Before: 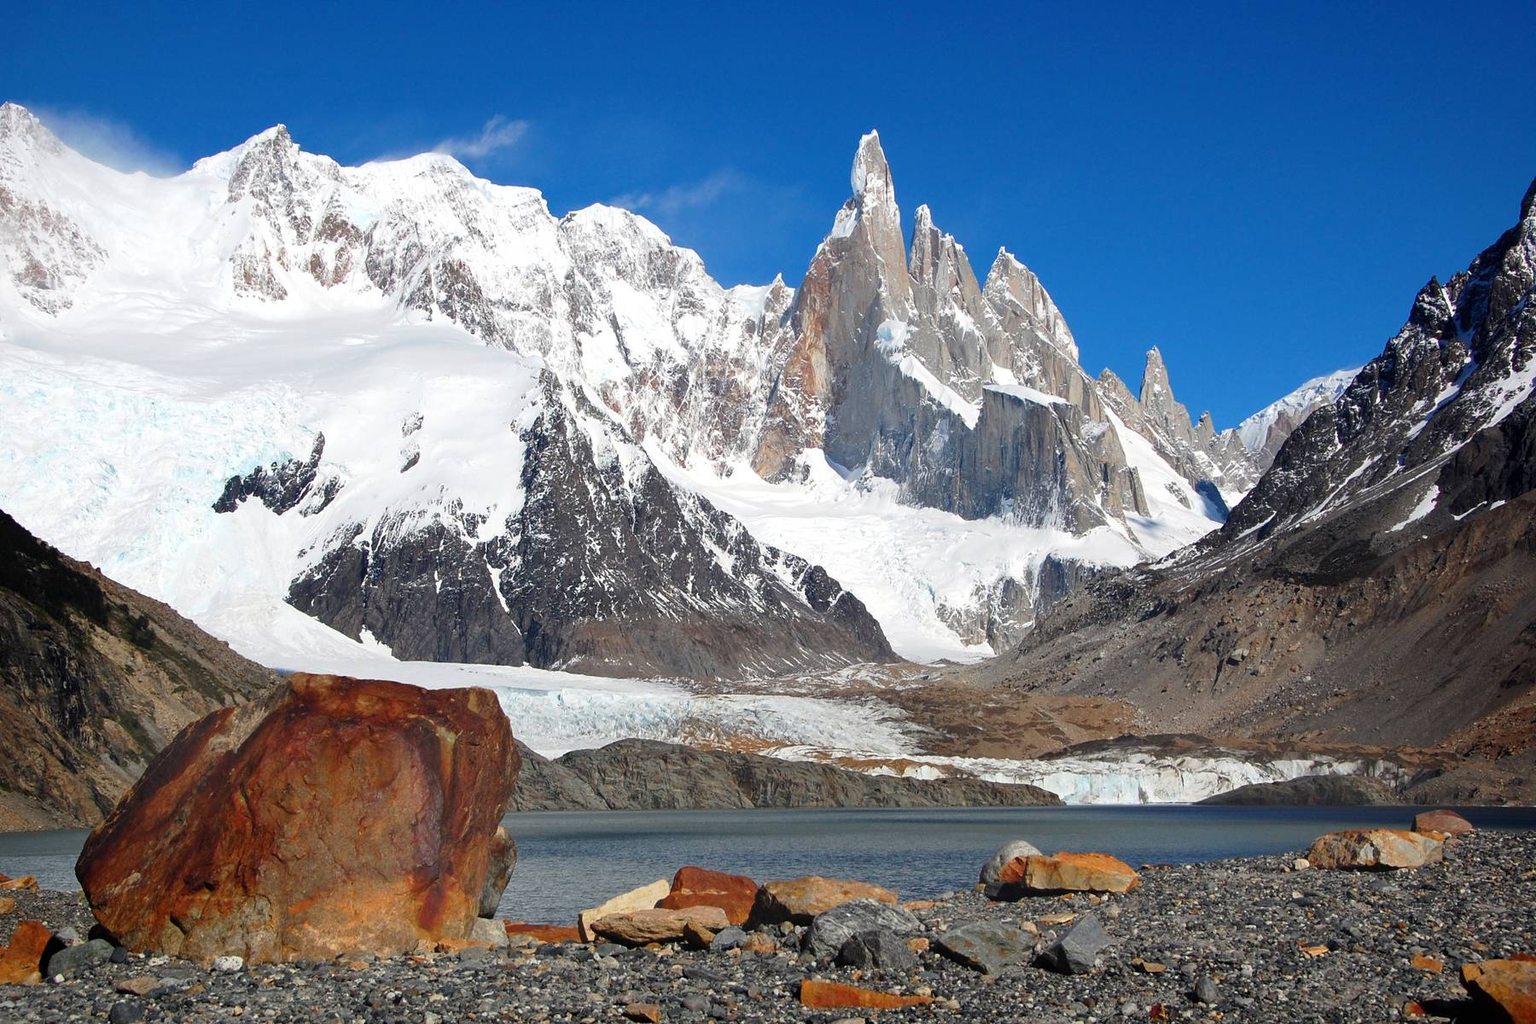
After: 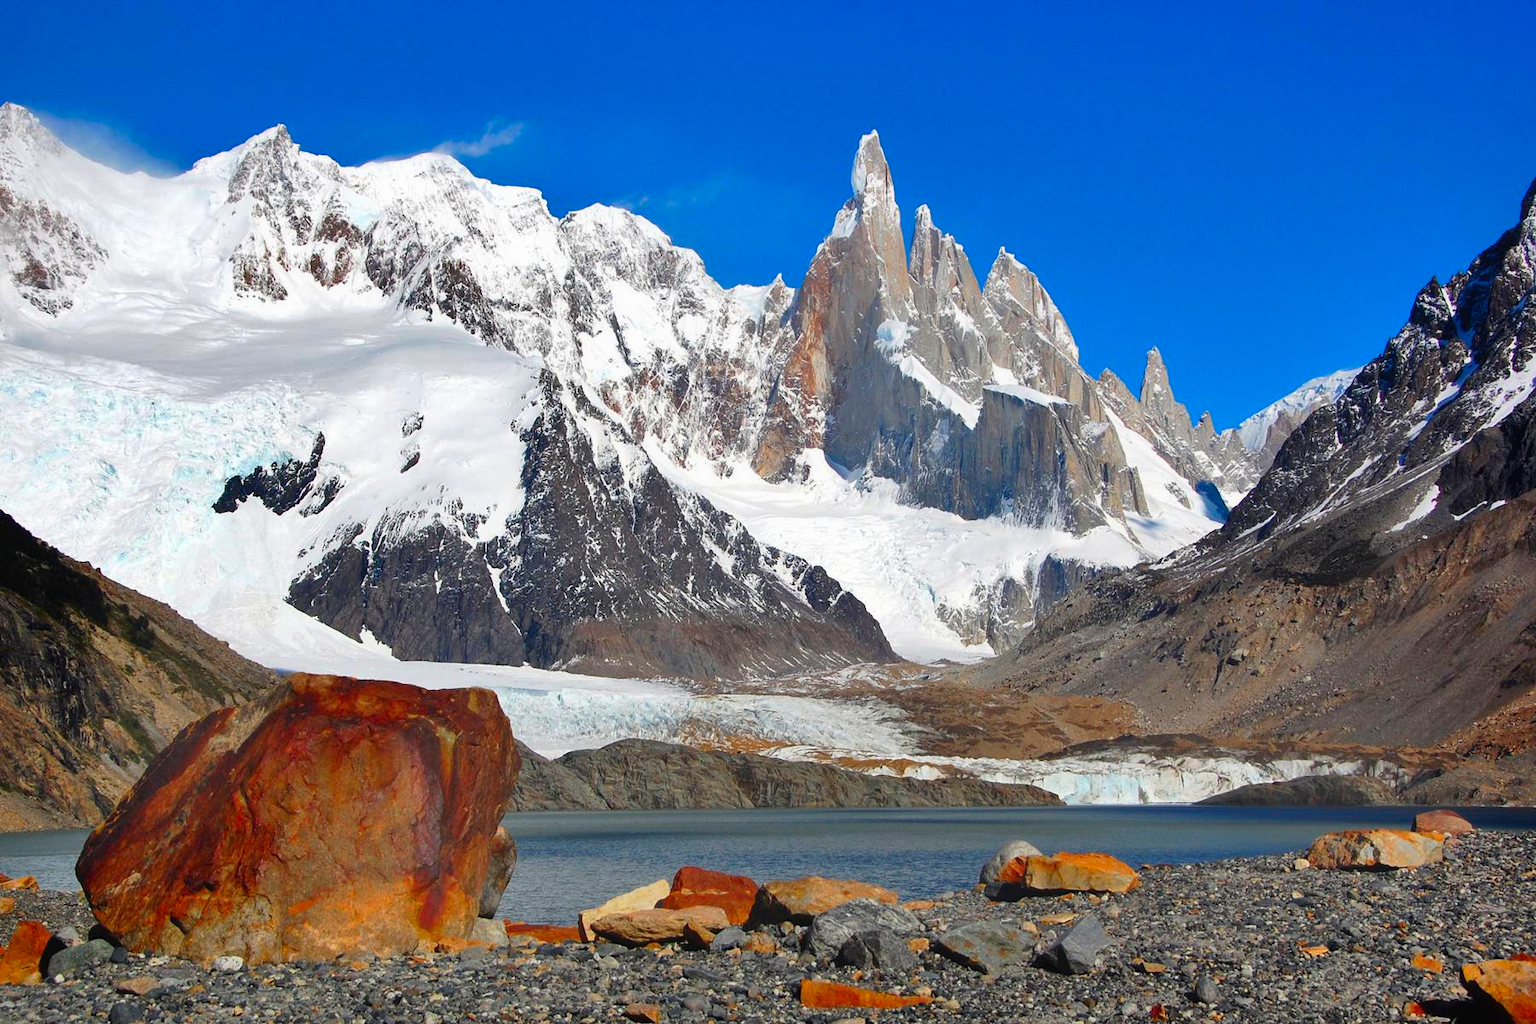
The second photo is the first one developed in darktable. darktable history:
shadows and highlights: shadows 58.66, highlights -60.43, soften with gaussian
contrast brightness saturation: brightness -0.018, saturation 0.368
contrast equalizer: octaves 7, y [[0.5, 0.542, 0.583, 0.625, 0.667, 0.708], [0.5 ×6], [0.5 ×6], [0 ×6], [0 ×6]], mix -0.188
